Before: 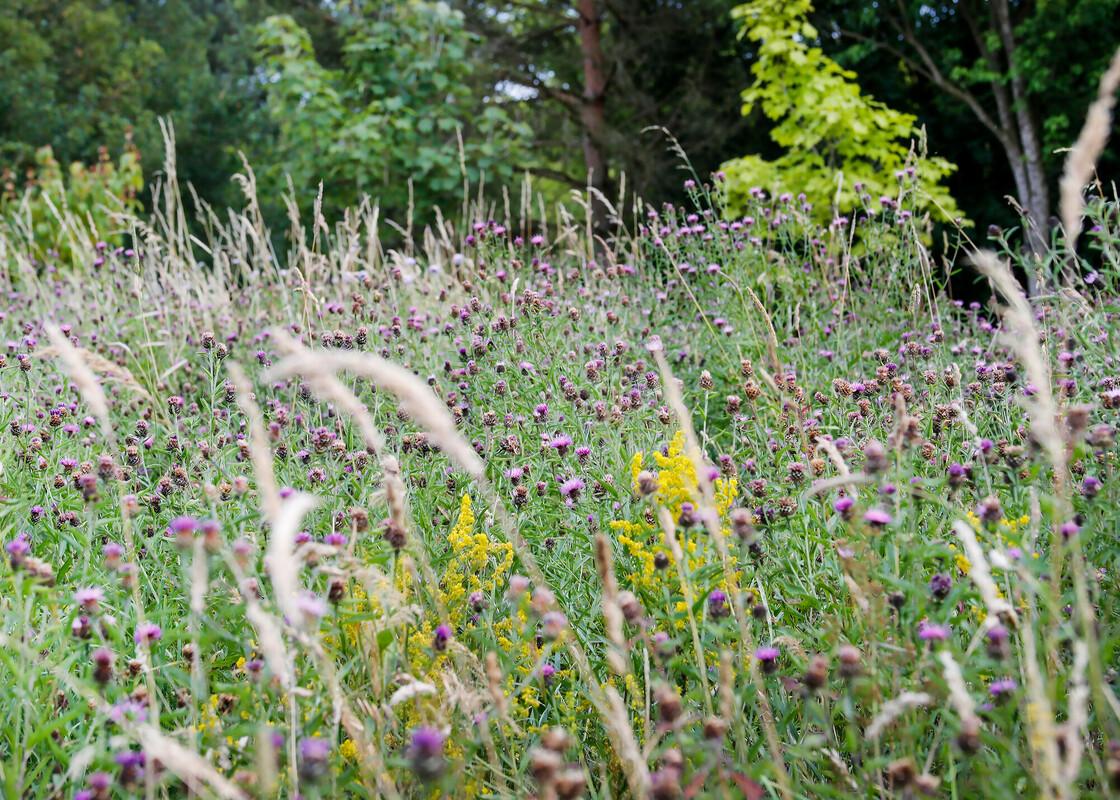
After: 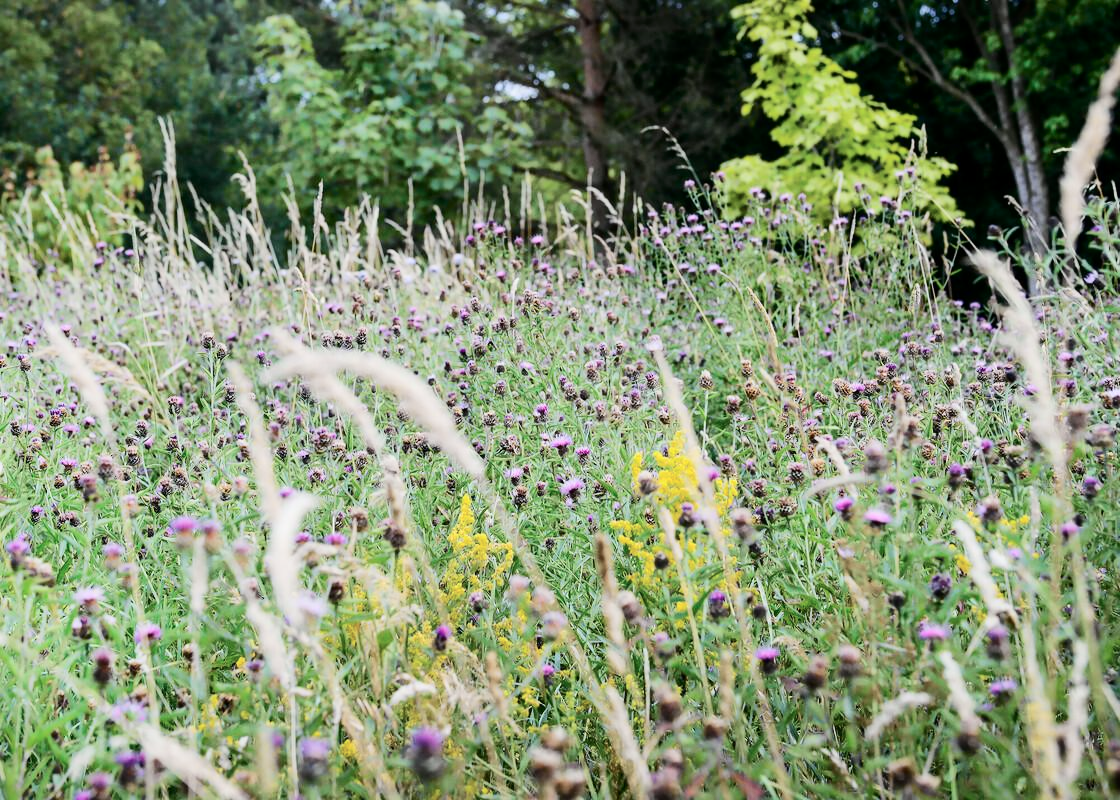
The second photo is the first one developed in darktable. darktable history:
tone curve: curves: ch0 [(0, 0) (0.078, 0.052) (0.236, 0.22) (0.427, 0.472) (0.508, 0.586) (0.654, 0.742) (0.793, 0.851) (0.994, 0.974)]; ch1 [(0, 0) (0.161, 0.092) (0.35, 0.33) (0.392, 0.392) (0.456, 0.456) (0.505, 0.502) (0.537, 0.518) (0.553, 0.534) (0.602, 0.579) (0.718, 0.718) (1, 1)]; ch2 [(0, 0) (0.346, 0.362) (0.411, 0.412) (0.502, 0.502) (0.531, 0.521) (0.586, 0.59) (0.621, 0.604) (1, 1)], color space Lab, independent channels, preserve colors none
